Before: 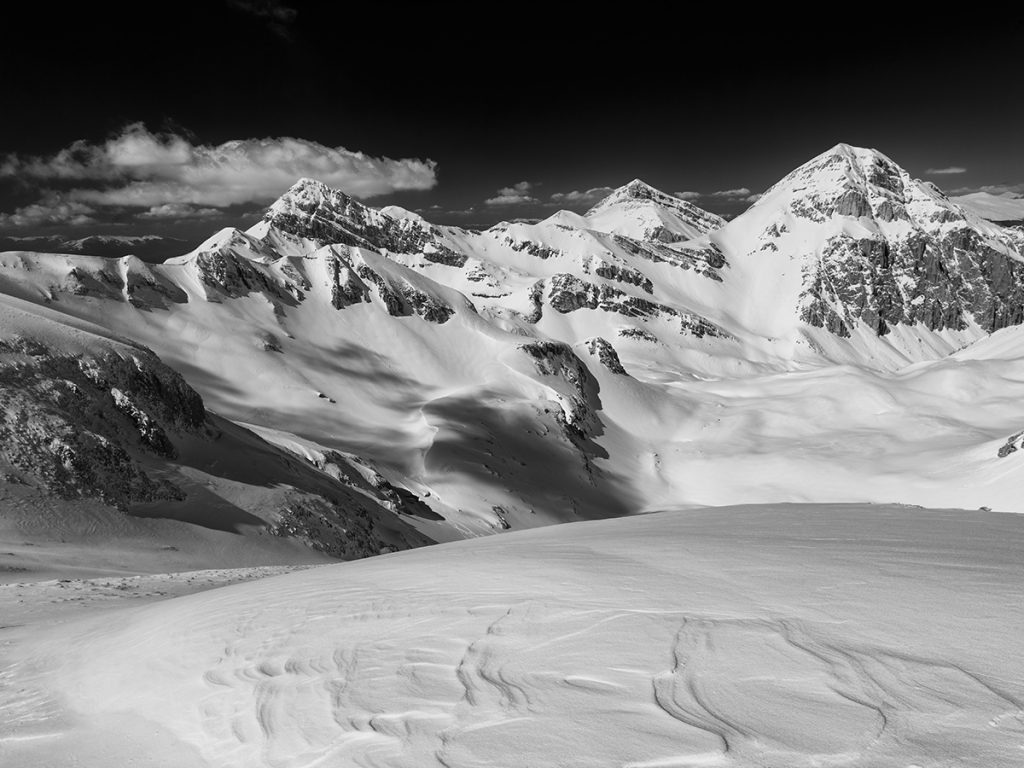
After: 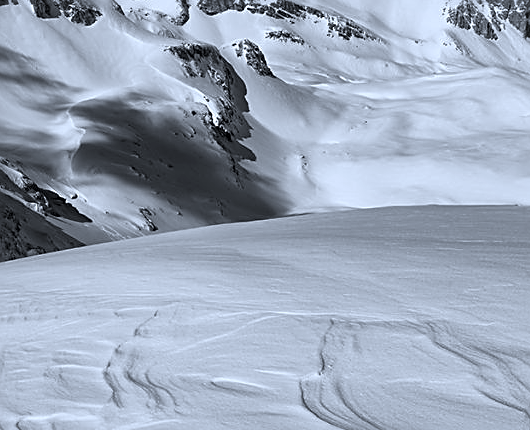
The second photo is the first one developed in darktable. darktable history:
crop: left 34.479%, top 38.822%, right 13.718%, bottom 5.172%
white balance: red 0.931, blue 1.11
local contrast: mode bilateral grid, contrast 20, coarseness 50, detail 120%, midtone range 0.2
sharpen: amount 0.575
